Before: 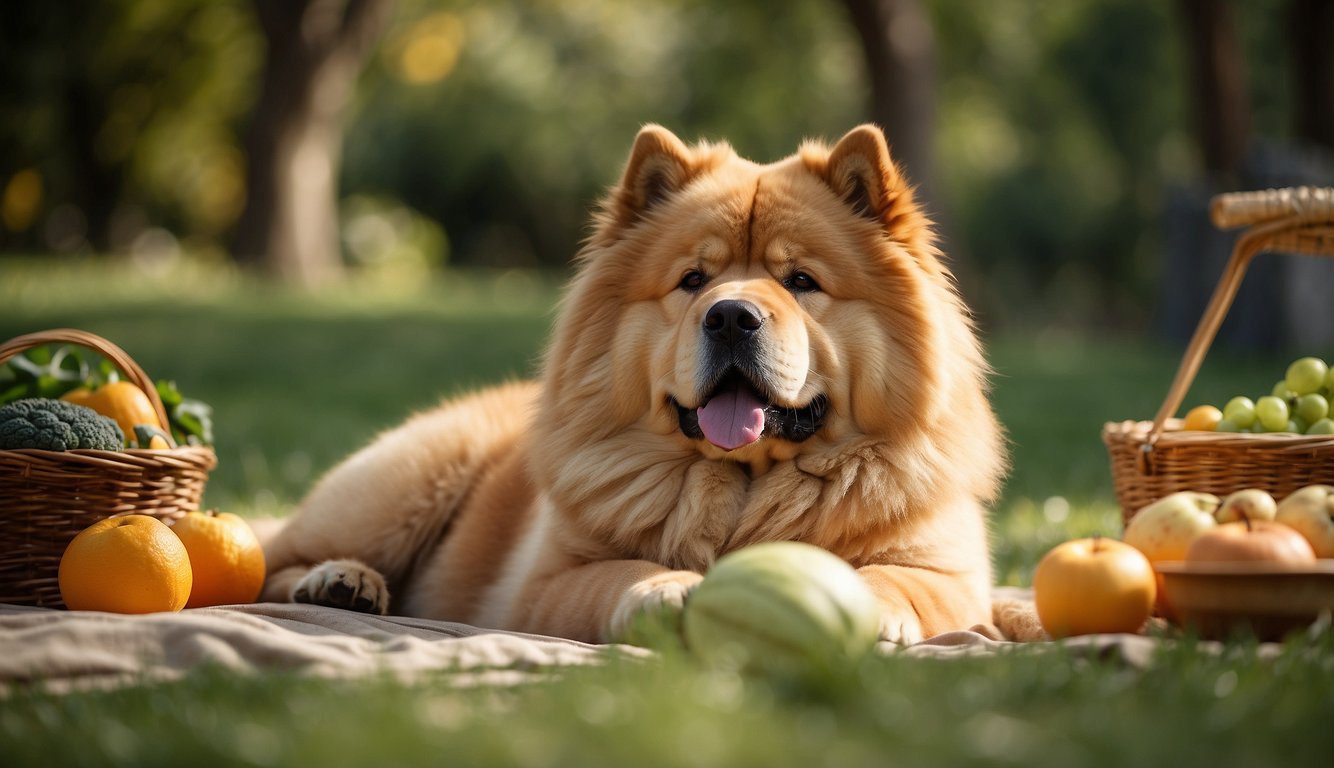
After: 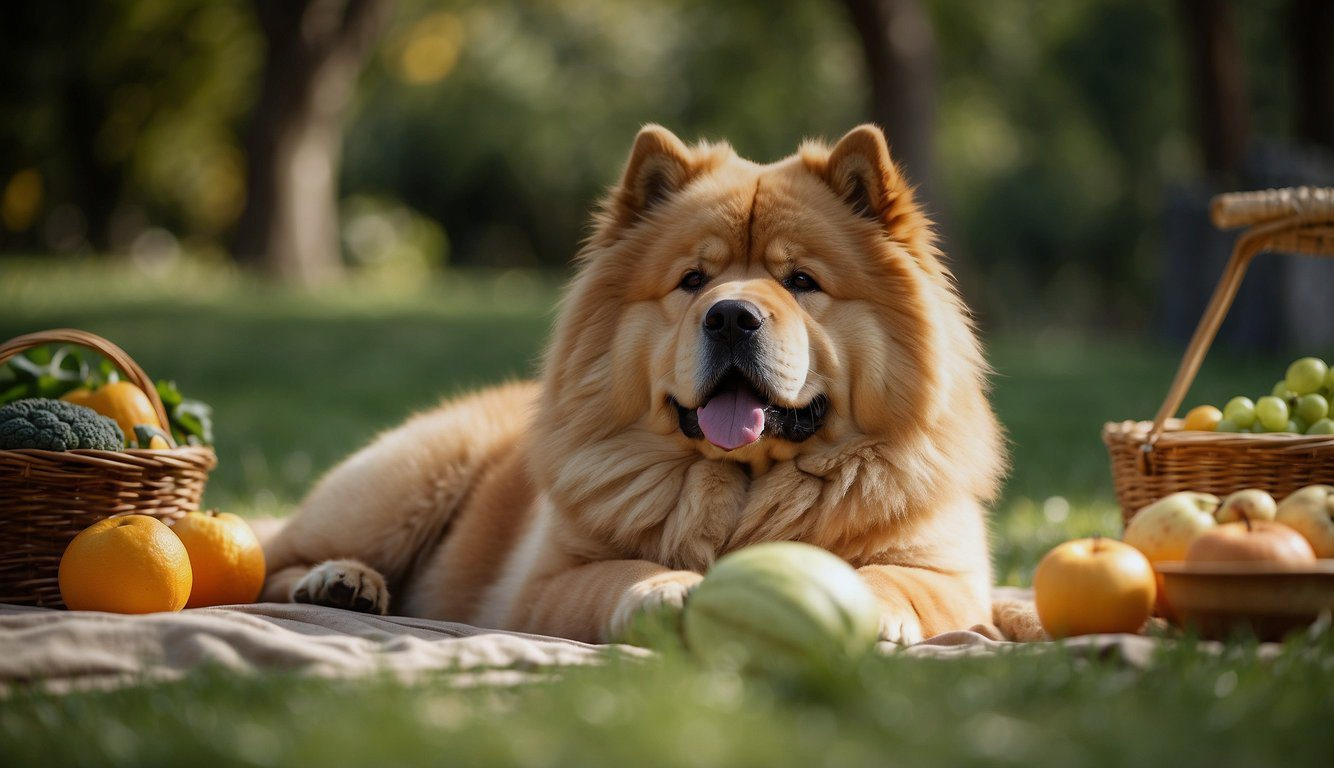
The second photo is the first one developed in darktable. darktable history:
white balance: red 0.976, blue 1.04
graduated density: on, module defaults
